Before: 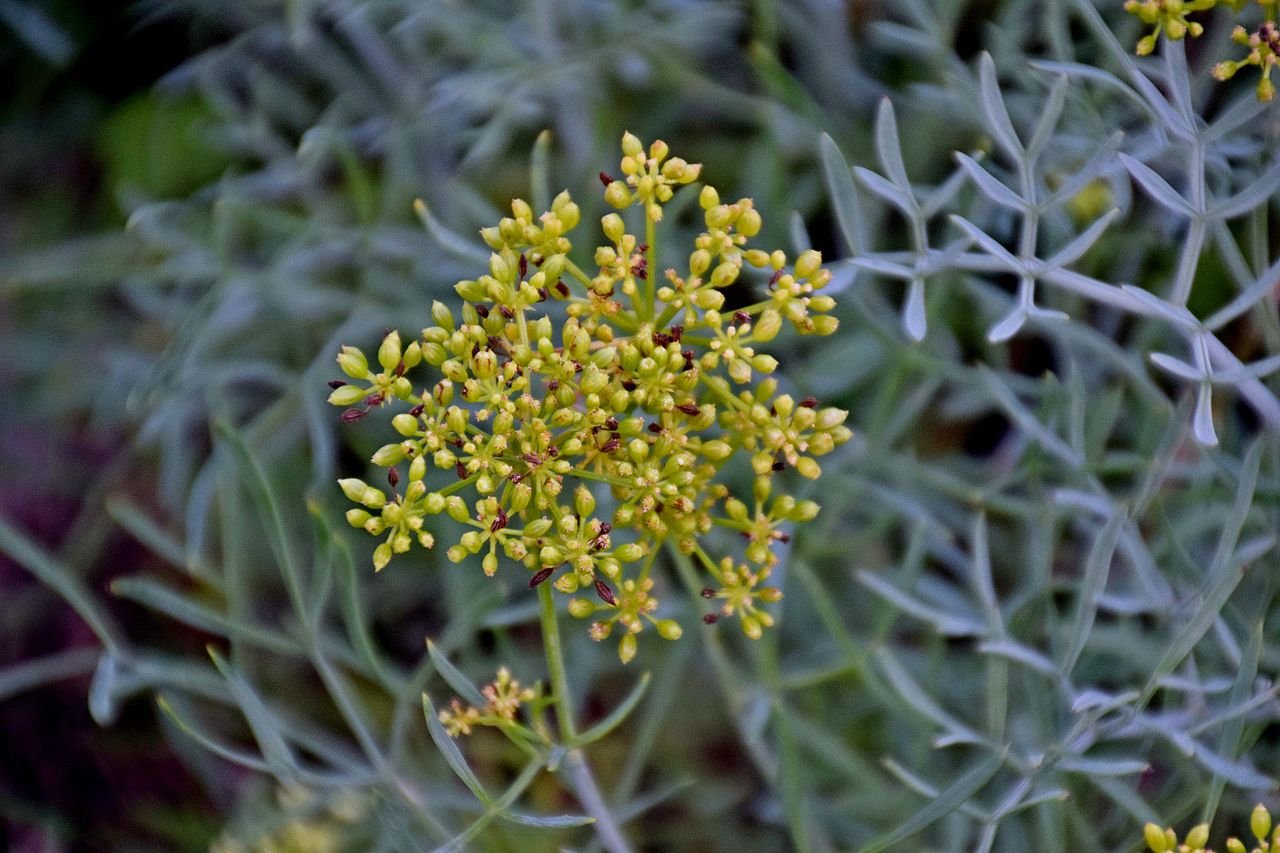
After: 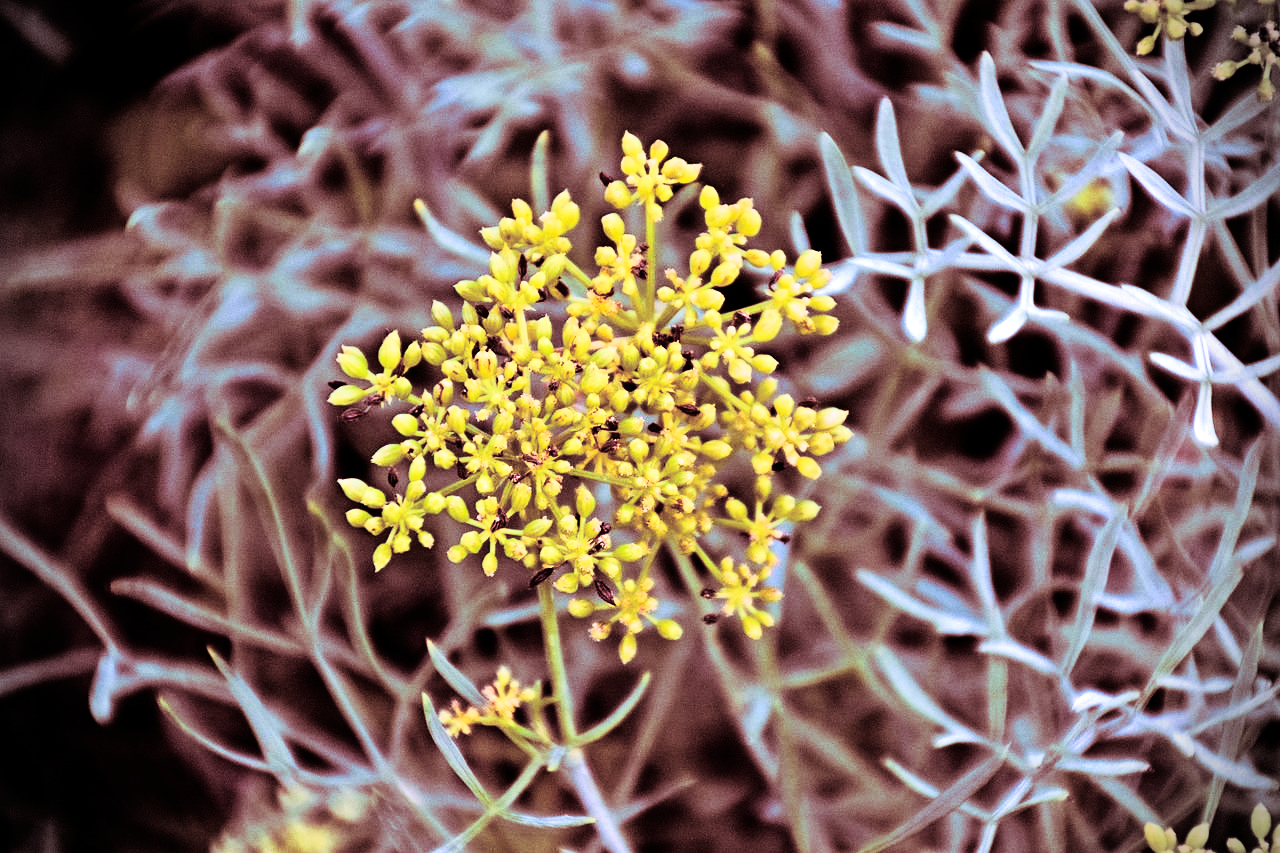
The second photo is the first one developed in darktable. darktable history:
vignetting: fall-off start 88.03%, fall-off radius 24.9%
rgb curve: curves: ch0 [(0, 0) (0.21, 0.15) (0.24, 0.21) (0.5, 0.75) (0.75, 0.96) (0.89, 0.99) (1, 1)]; ch1 [(0, 0.02) (0.21, 0.13) (0.25, 0.2) (0.5, 0.67) (0.75, 0.9) (0.89, 0.97) (1, 1)]; ch2 [(0, 0.02) (0.21, 0.13) (0.25, 0.2) (0.5, 0.67) (0.75, 0.9) (0.89, 0.97) (1, 1)], compensate middle gray true
split-toning: highlights › saturation 0, balance -61.83
